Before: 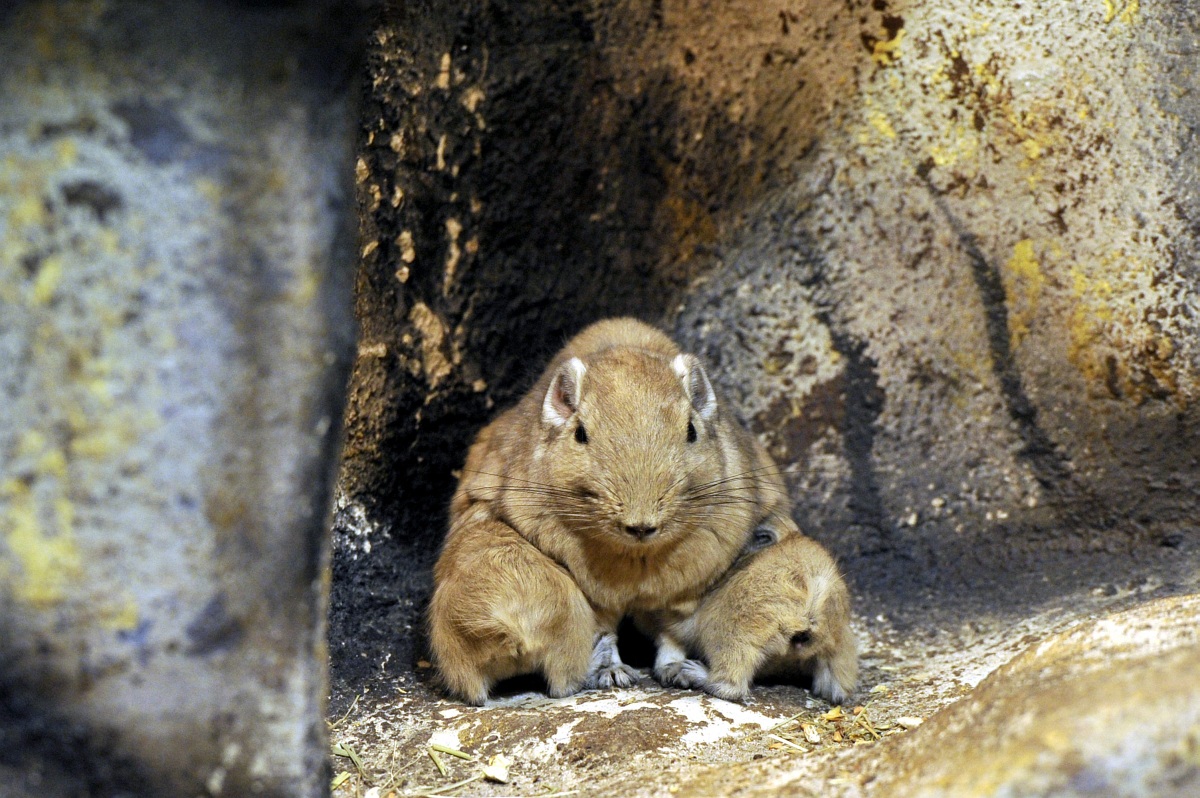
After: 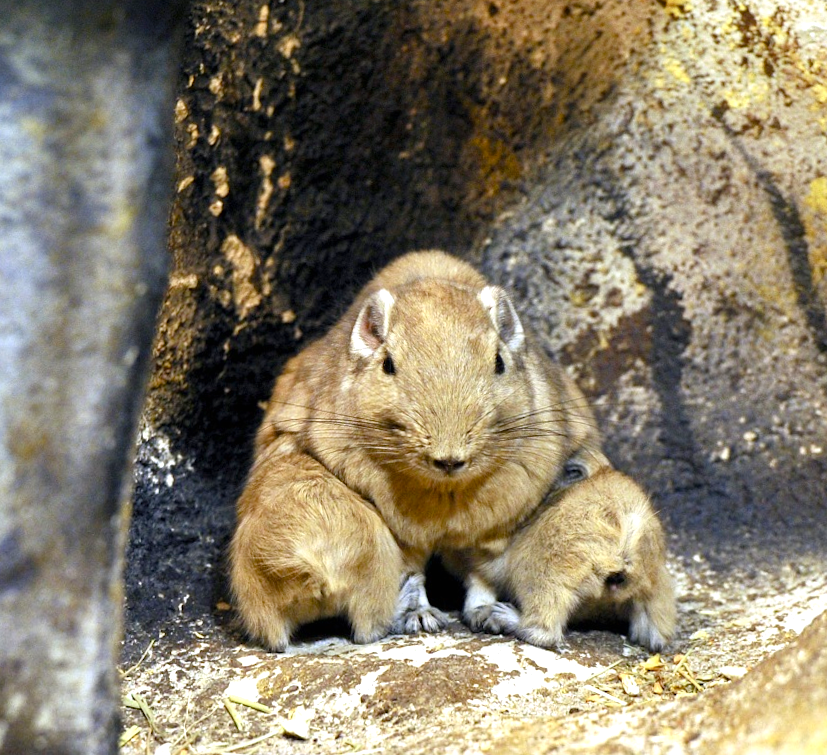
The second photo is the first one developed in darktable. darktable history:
exposure: black level correction 0, exposure 0.5 EV, compensate highlight preservation false
crop and rotate: left 13.15%, top 5.251%, right 12.609%
rotate and perspective: rotation 0.215°, lens shift (vertical) -0.139, crop left 0.069, crop right 0.939, crop top 0.002, crop bottom 0.996
color balance rgb: perceptual saturation grading › global saturation 20%, perceptual saturation grading › highlights -25%, perceptual saturation grading › shadows 25%
